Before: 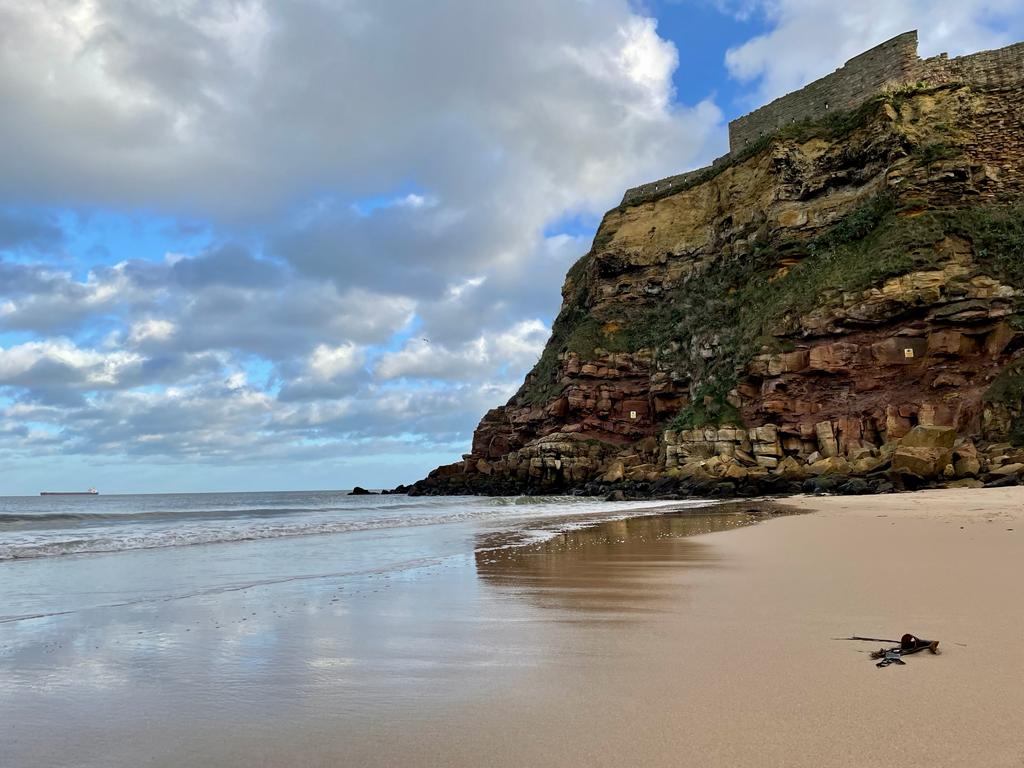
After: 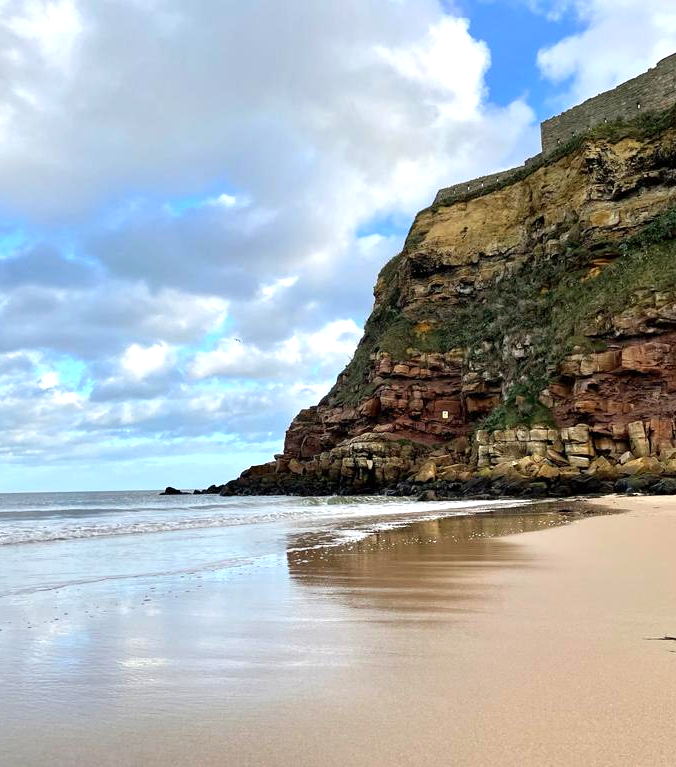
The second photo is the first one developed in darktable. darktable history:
crop and rotate: left 18.442%, right 15.508%
exposure: exposure 0.7 EV, compensate highlight preservation false
